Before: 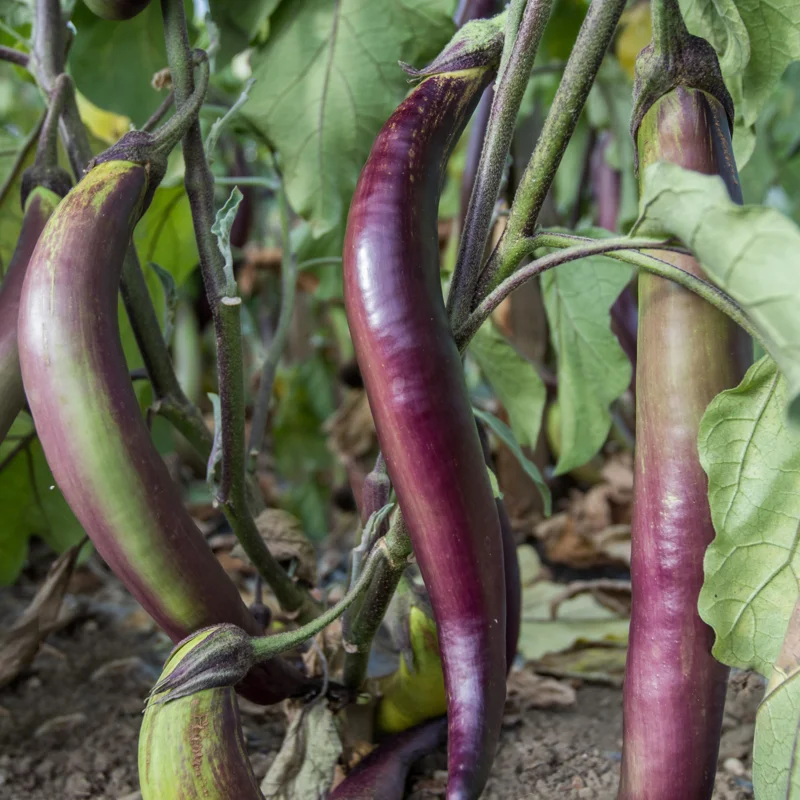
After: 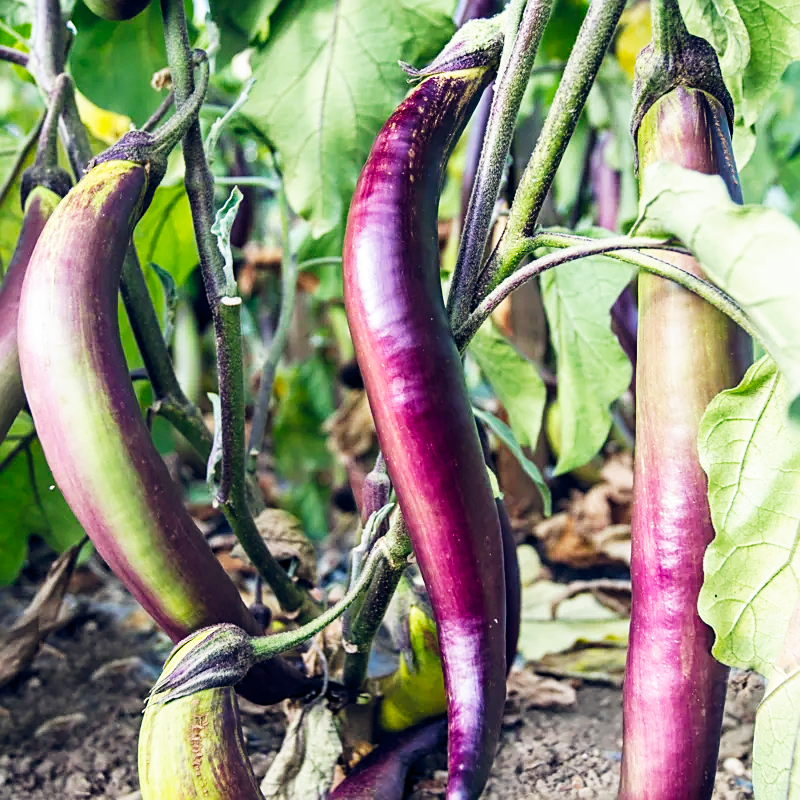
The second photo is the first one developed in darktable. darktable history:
base curve: curves: ch0 [(0, 0) (0.007, 0.004) (0.027, 0.03) (0.046, 0.07) (0.207, 0.54) (0.442, 0.872) (0.673, 0.972) (1, 1)], preserve colors none
color balance rgb: shadows lift › hue 87.51°, highlights gain › chroma 0.68%, highlights gain › hue 55.1°, global offset › chroma 0.13%, global offset › hue 253.66°, linear chroma grading › global chroma 0.5%, perceptual saturation grading › global saturation 16.38%
sharpen: on, module defaults
